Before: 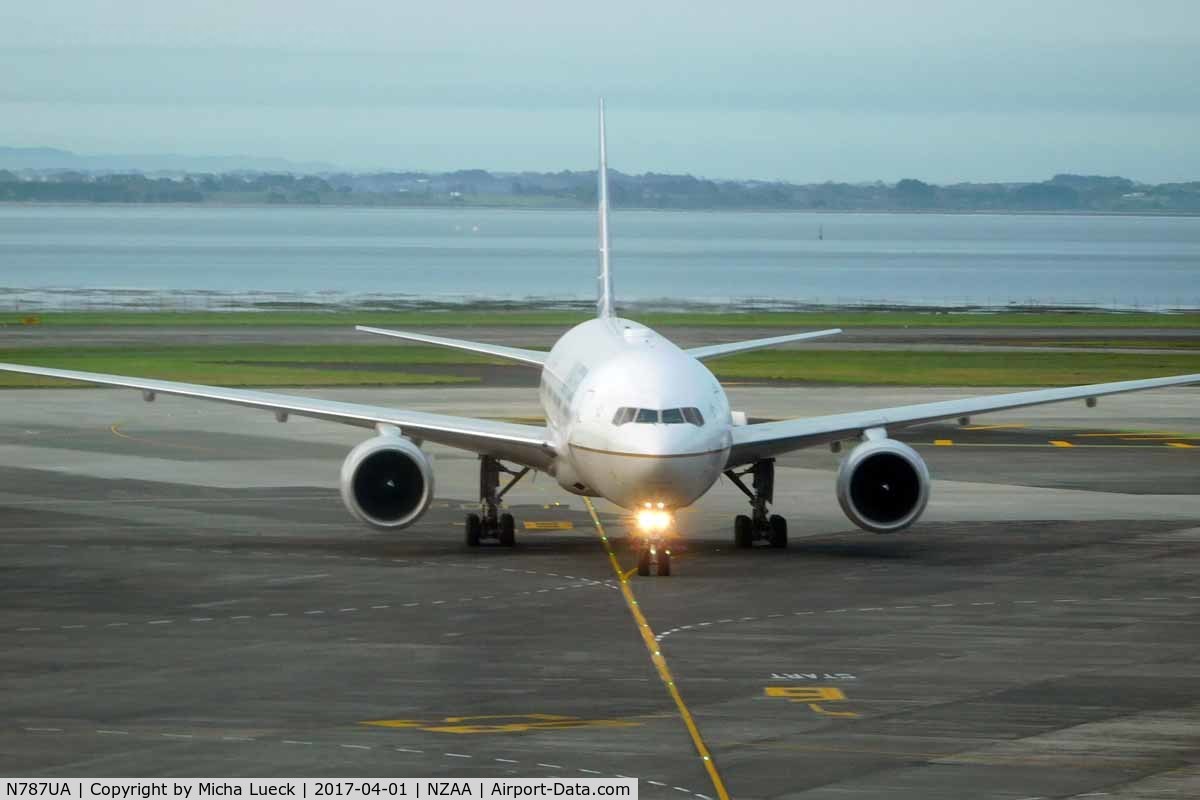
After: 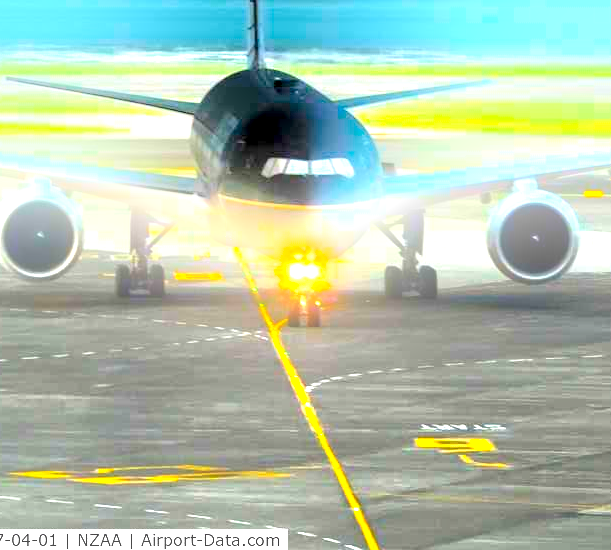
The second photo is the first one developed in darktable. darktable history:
exposure: exposure -0.116 EV, compensate exposure bias true, compensate highlight preservation false
crop and rotate: left 29.237%, top 31.152%, right 19.807%
bloom: on, module defaults
color balance rgb: perceptual saturation grading › global saturation 25%, perceptual brilliance grading › global brilliance 35%, perceptual brilliance grading › highlights 50%, perceptual brilliance grading › mid-tones 60%, perceptual brilliance grading › shadows 35%, global vibrance 20%
